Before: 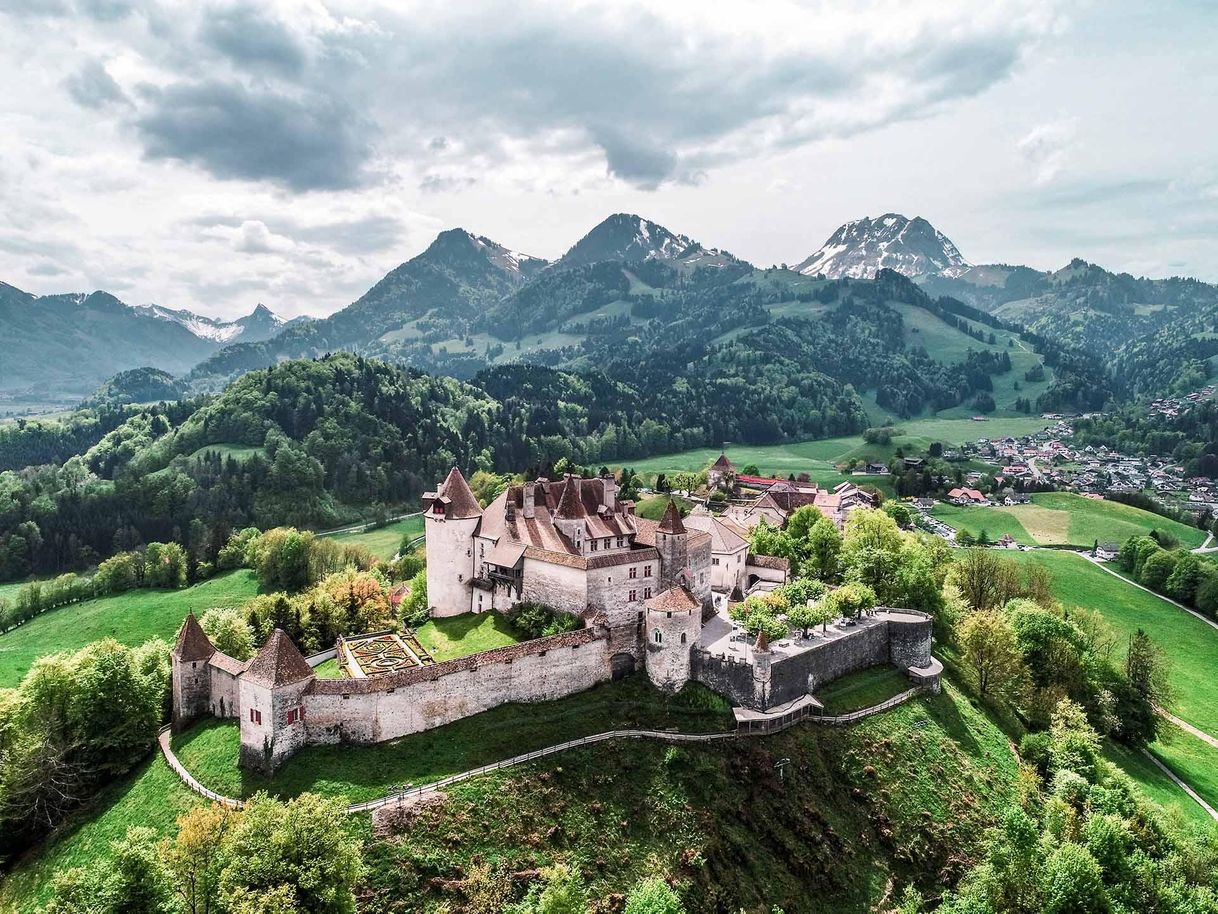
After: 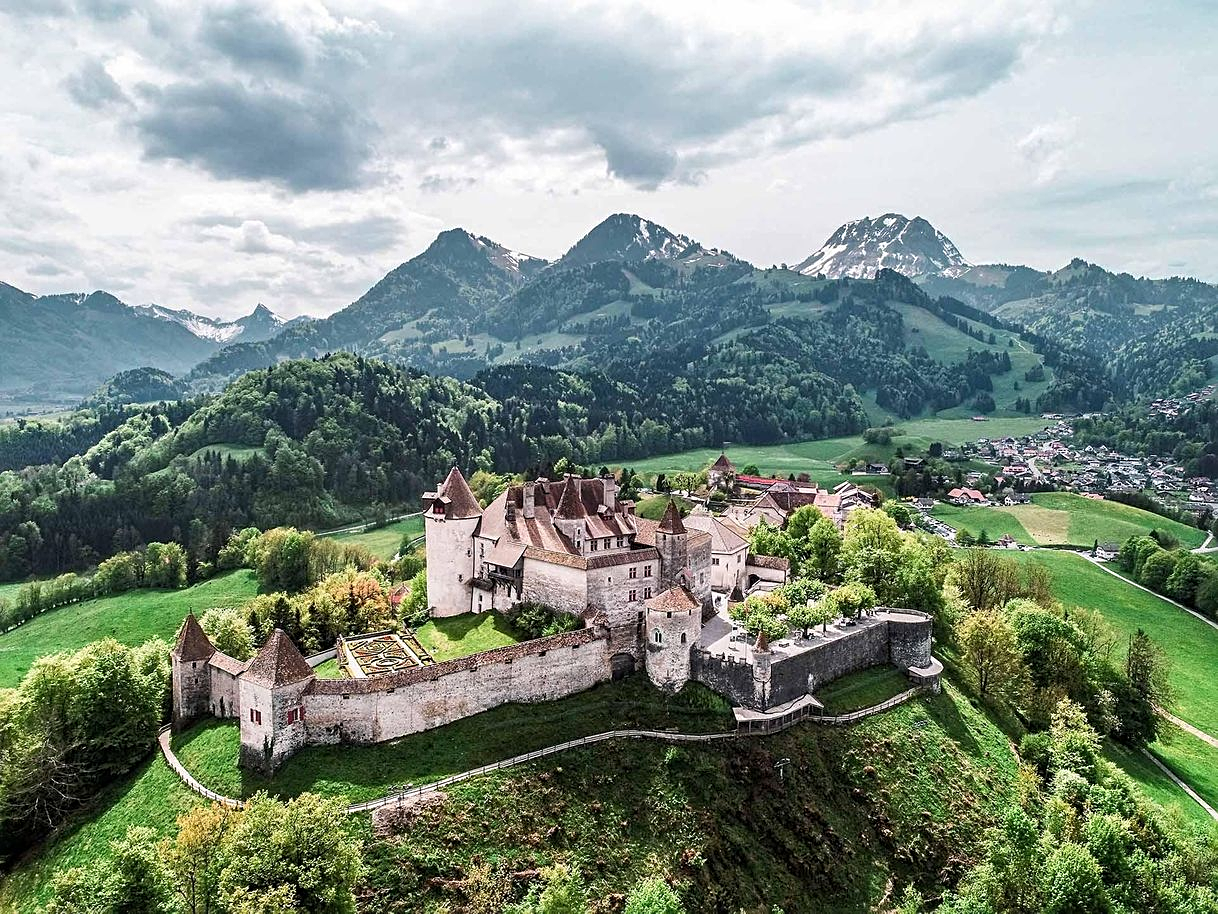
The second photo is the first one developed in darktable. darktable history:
sharpen: radius 2.218, amount 0.389, threshold 0.048
